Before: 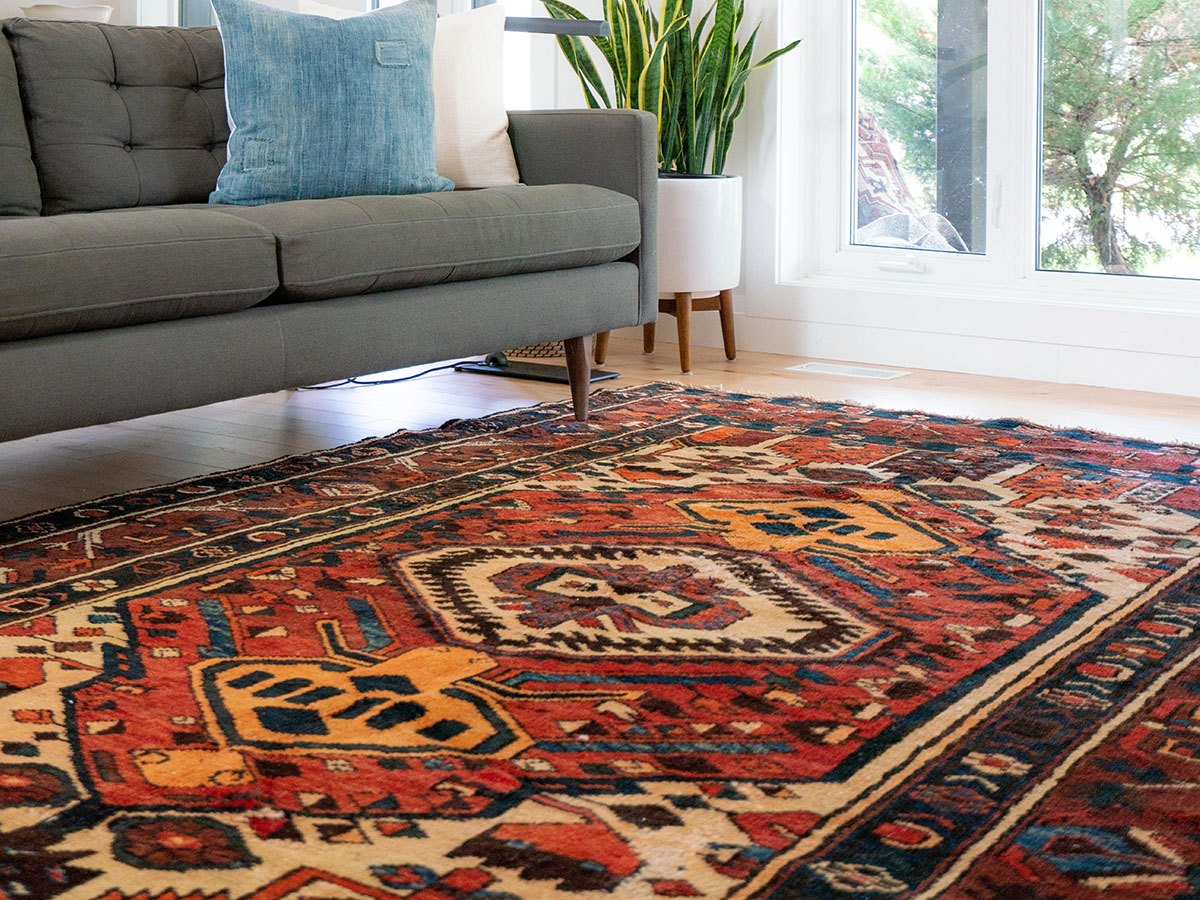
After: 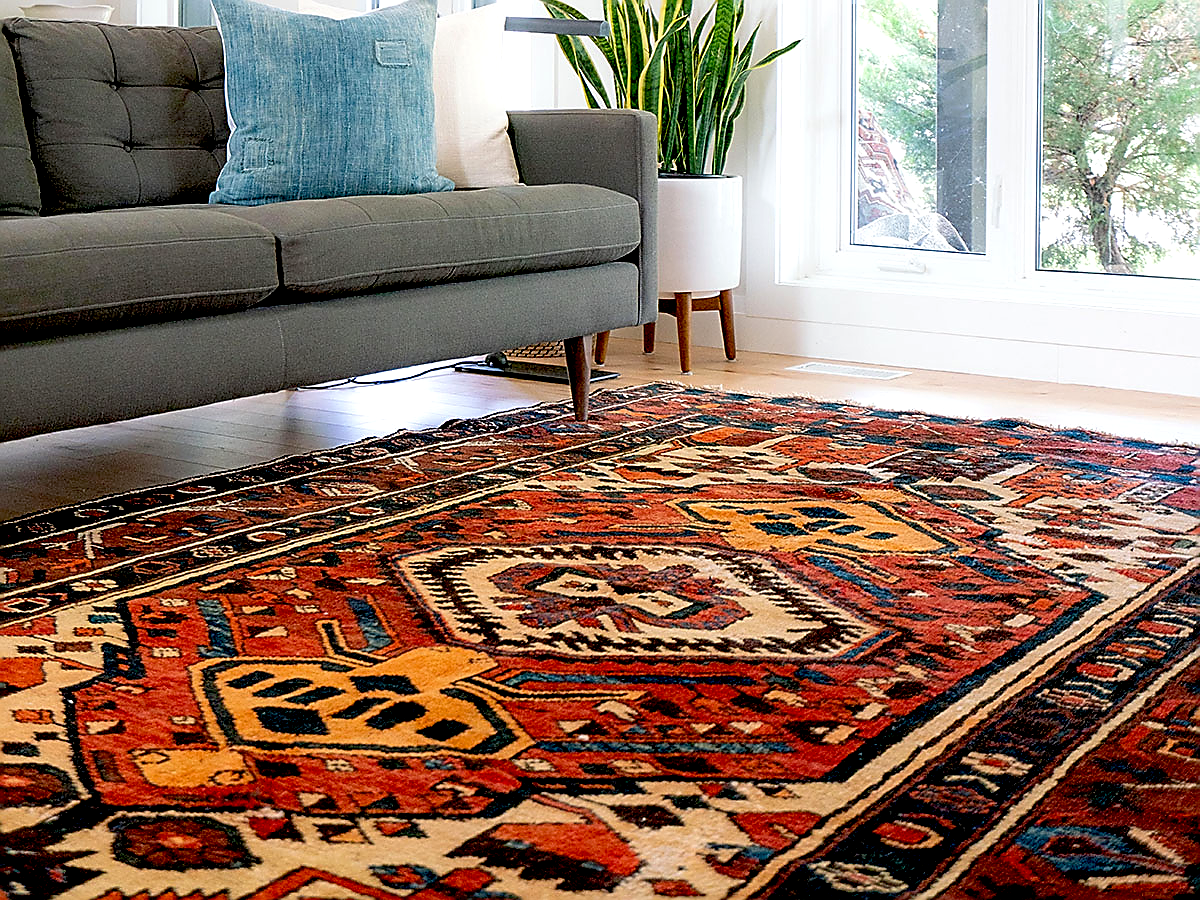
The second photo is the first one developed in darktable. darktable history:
white balance: emerald 1
sharpen: radius 1.4, amount 1.25, threshold 0.7
exposure: black level correction 0.025, exposure 0.182 EV, compensate highlight preservation false
